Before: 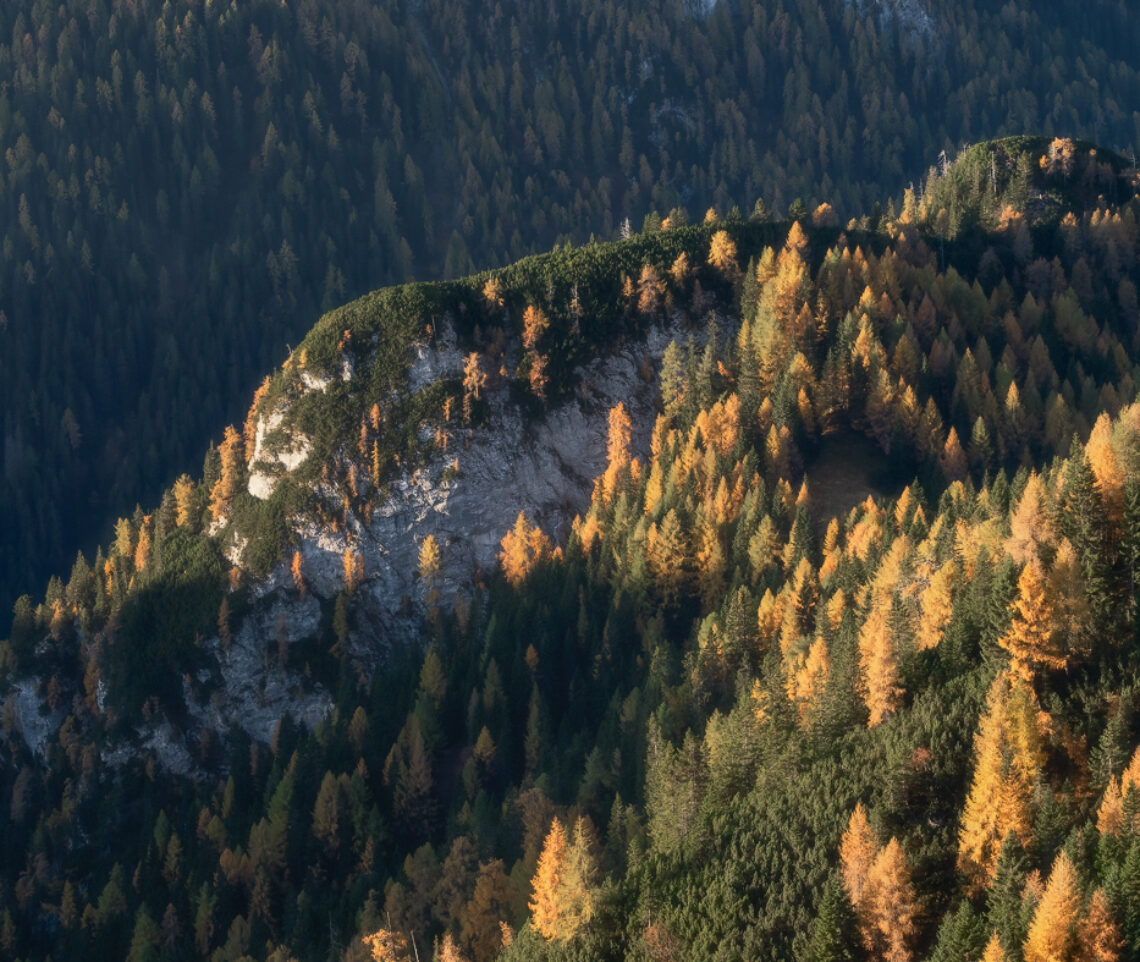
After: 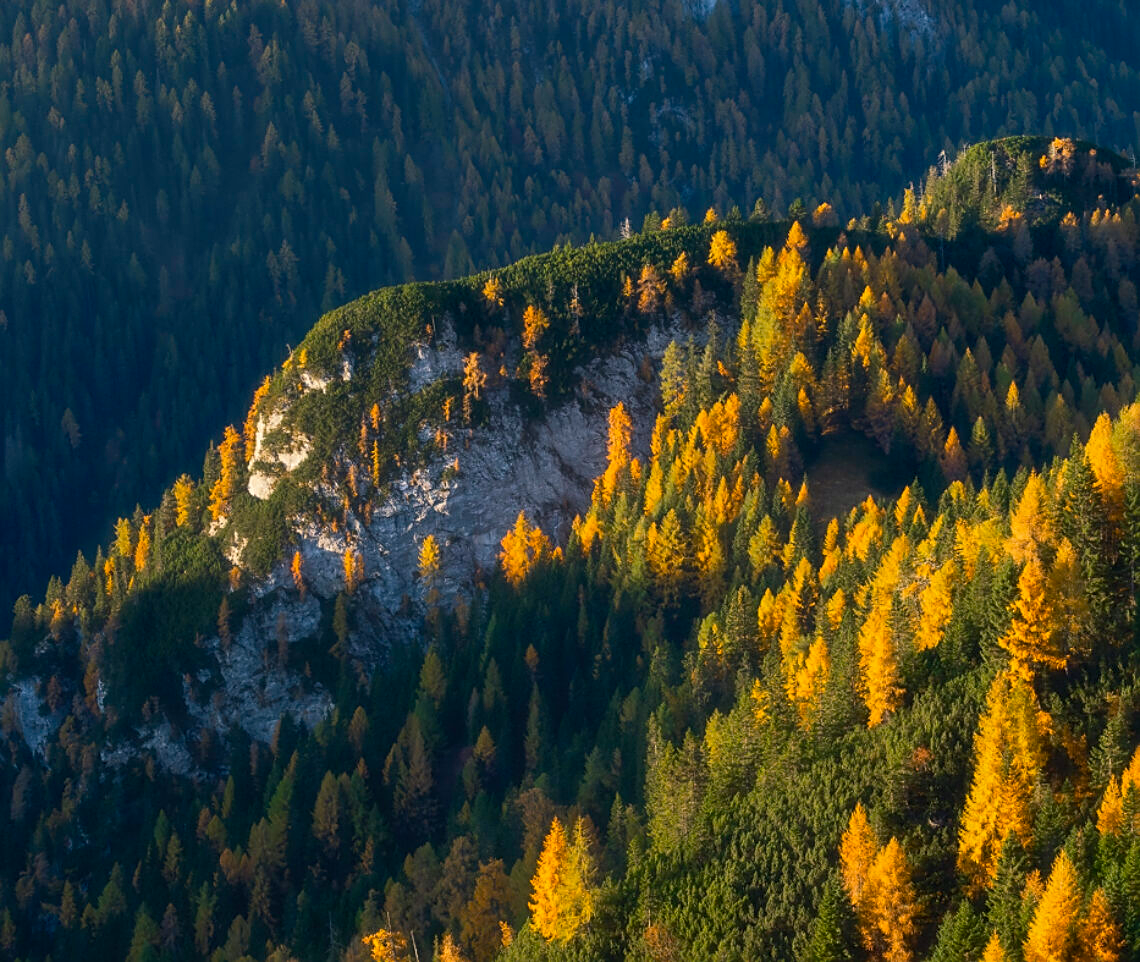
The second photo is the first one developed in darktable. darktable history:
sharpen: on, module defaults
color balance rgb: shadows lift › chroma 1.002%, shadows lift › hue 214.31°, linear chroma grading › global chroma 15.07%, perceptual saturation grading › global saturation 29.924%, global vibrance 20%
